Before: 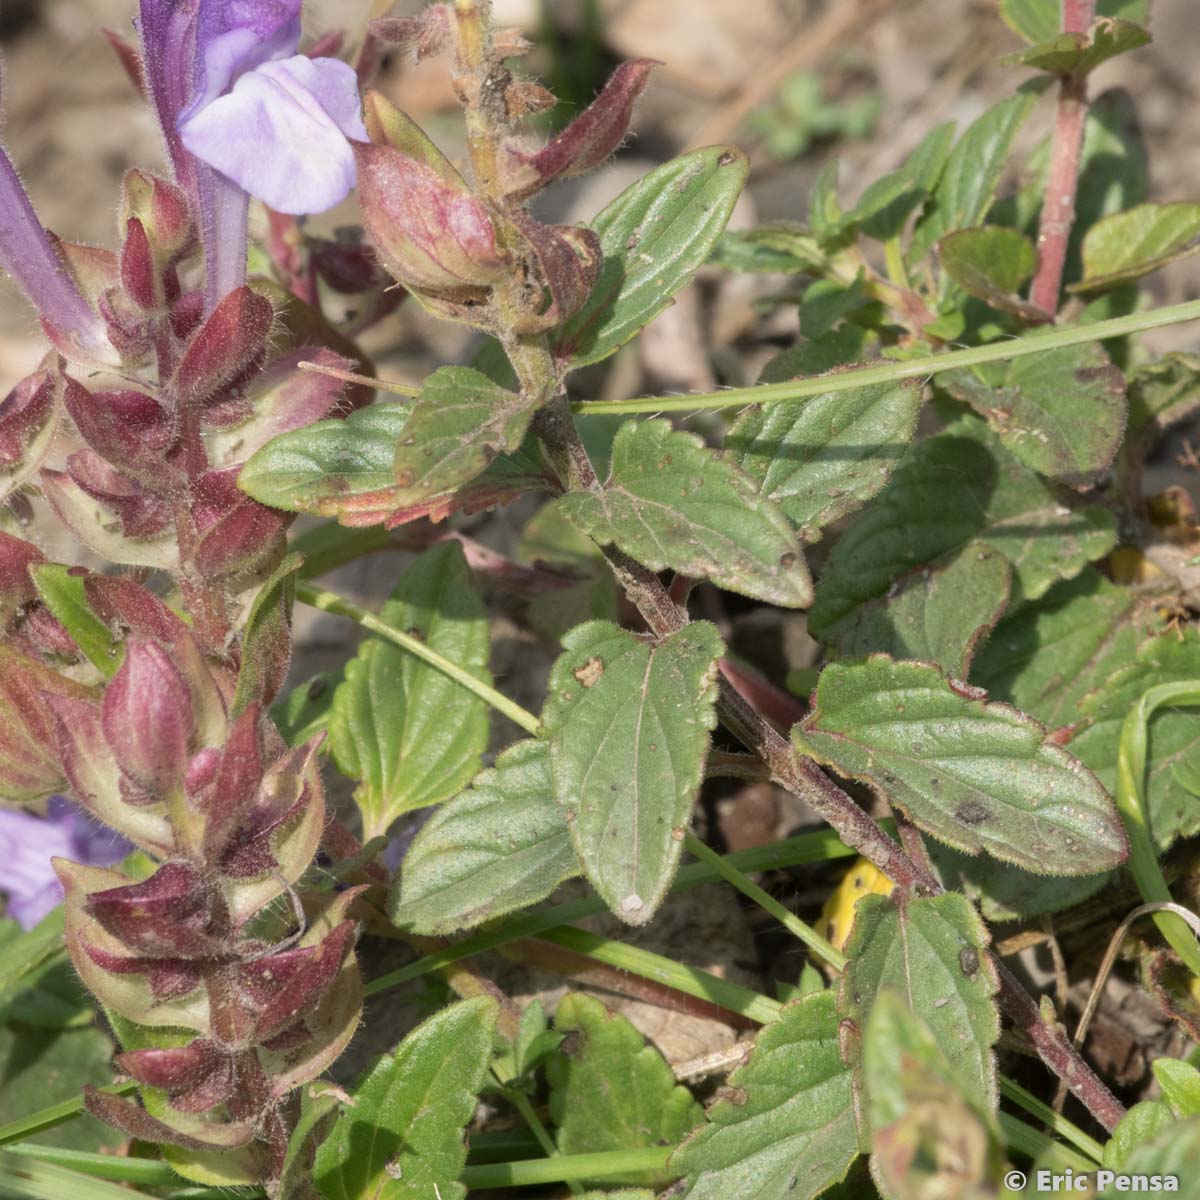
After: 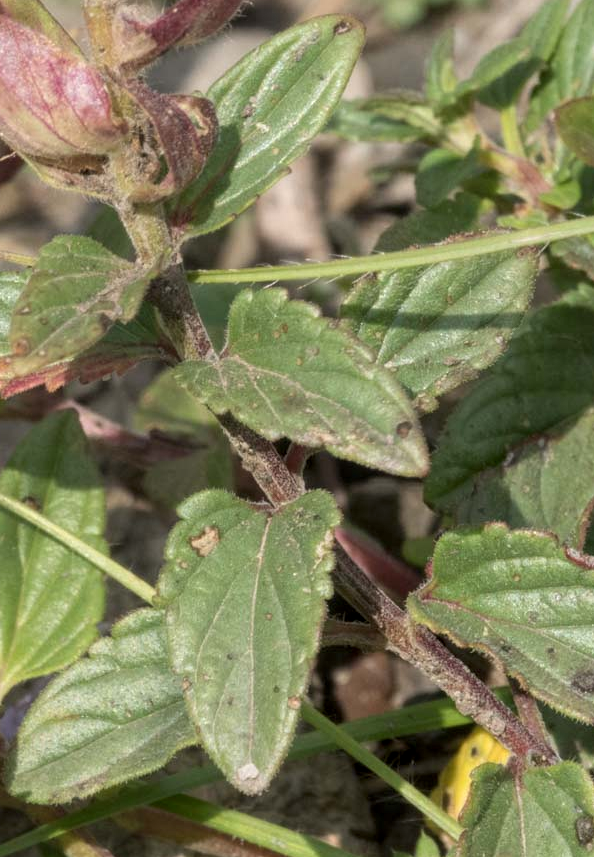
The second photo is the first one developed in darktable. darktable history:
local contrast: on, module defaults
crop: left 32.075%, top 10.976%, right 18.355%, bottom 17.596%
